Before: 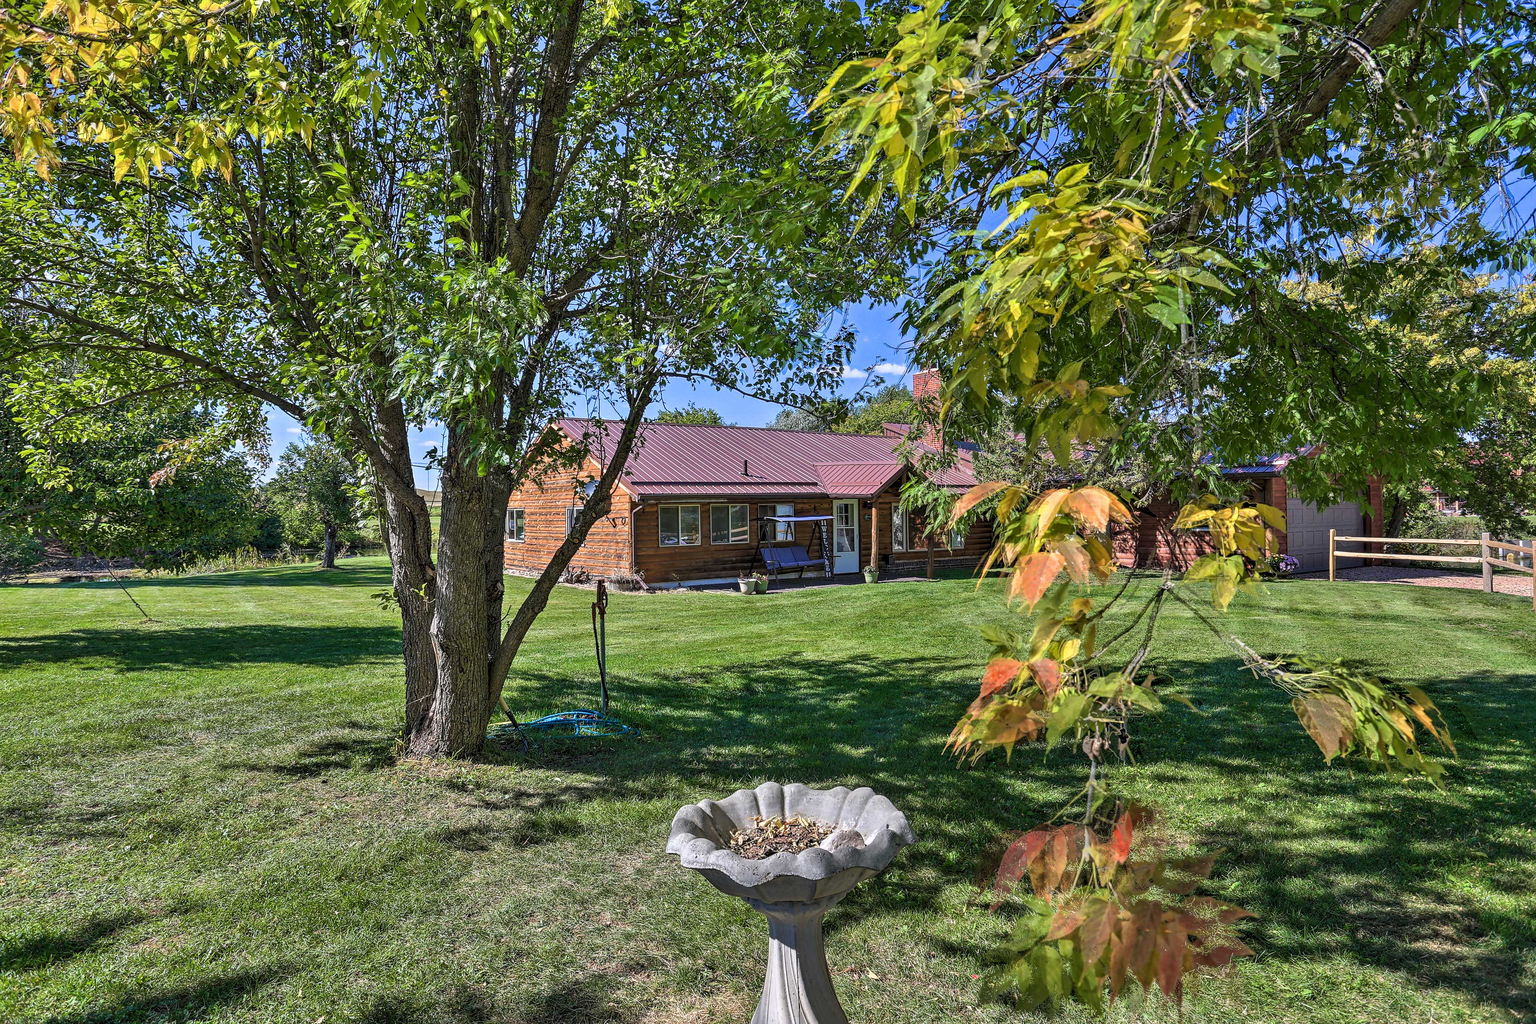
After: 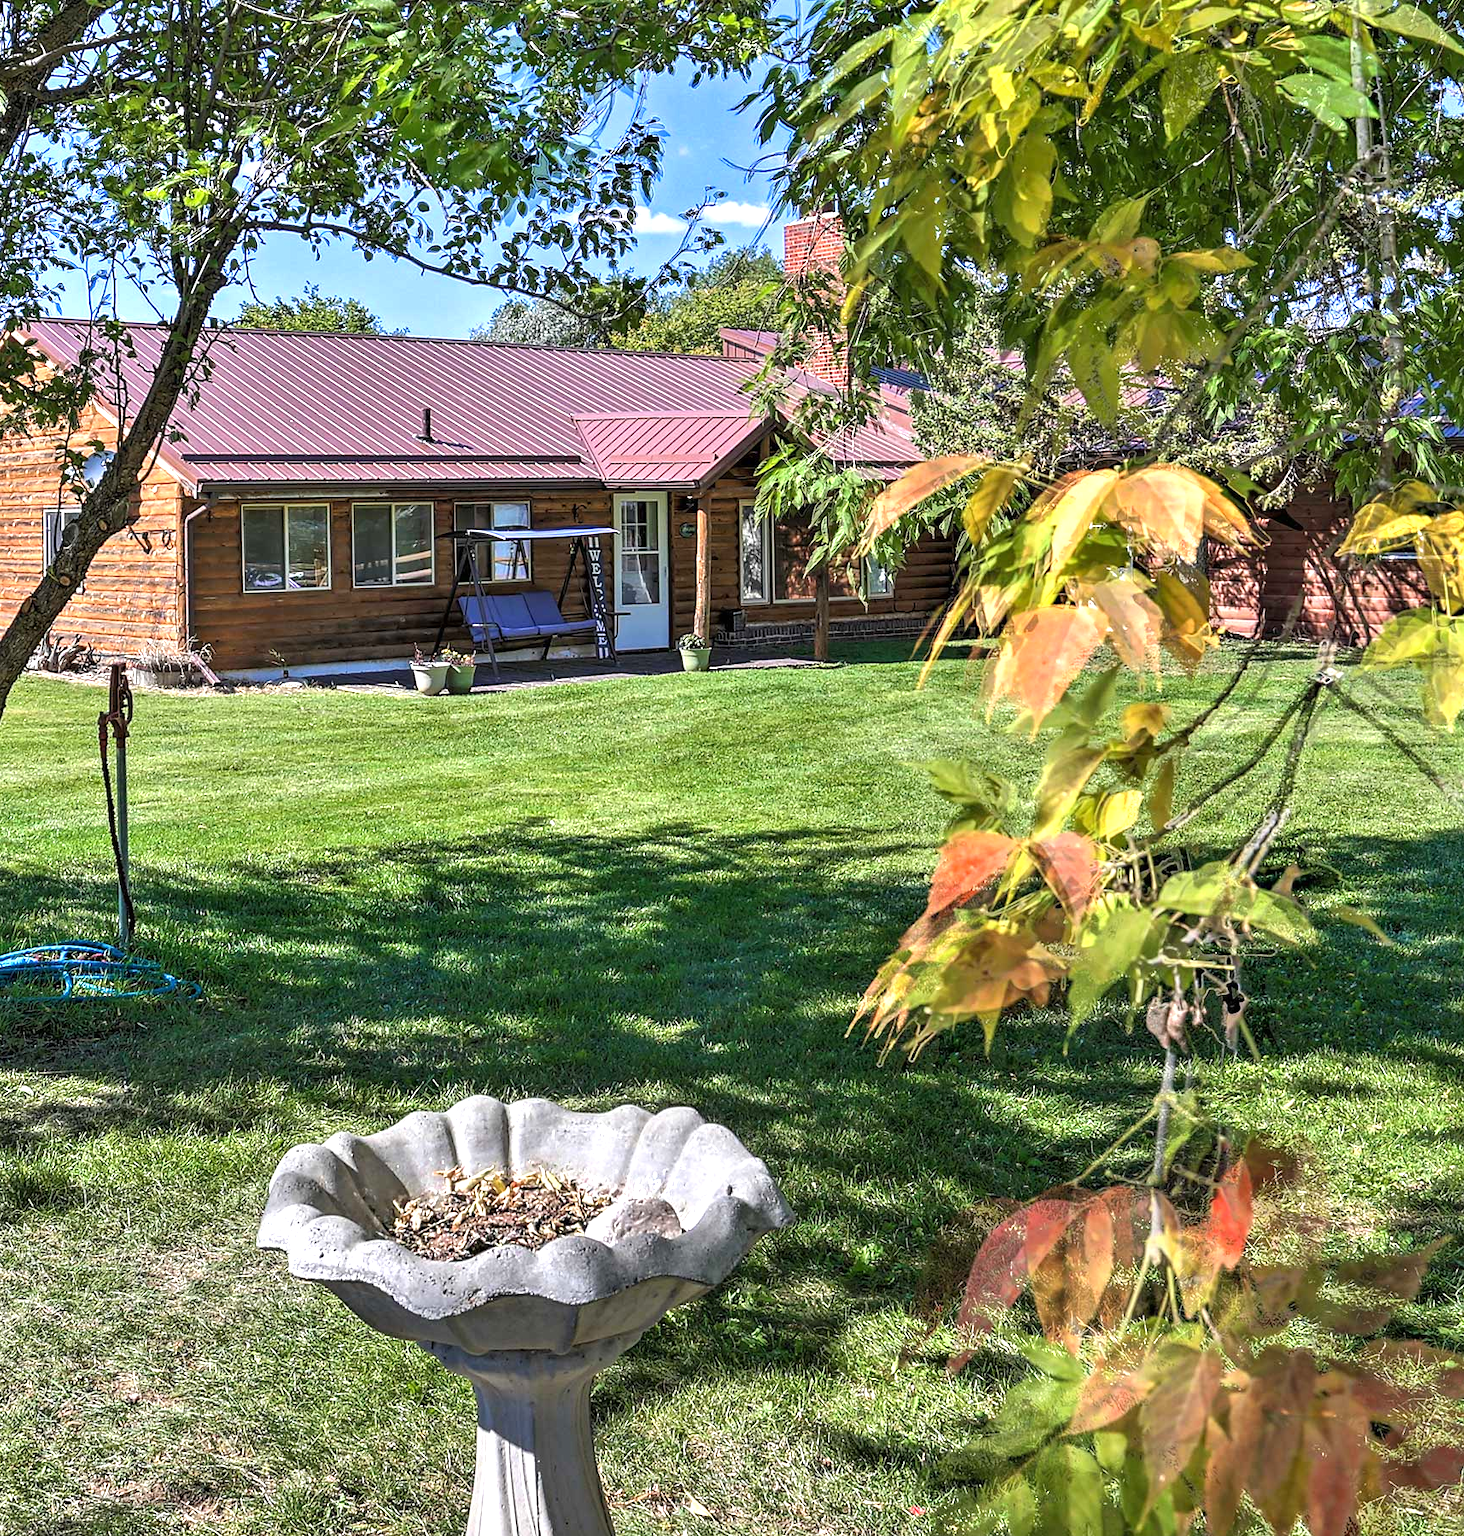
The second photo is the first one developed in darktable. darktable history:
crop: left 35.527%, top 26.269%, right 19.789%, bottom 3.451%
exposure: black level correction 0, exposure 0.7 EV, compensate exposure bias true, compensate highlight preservation false
